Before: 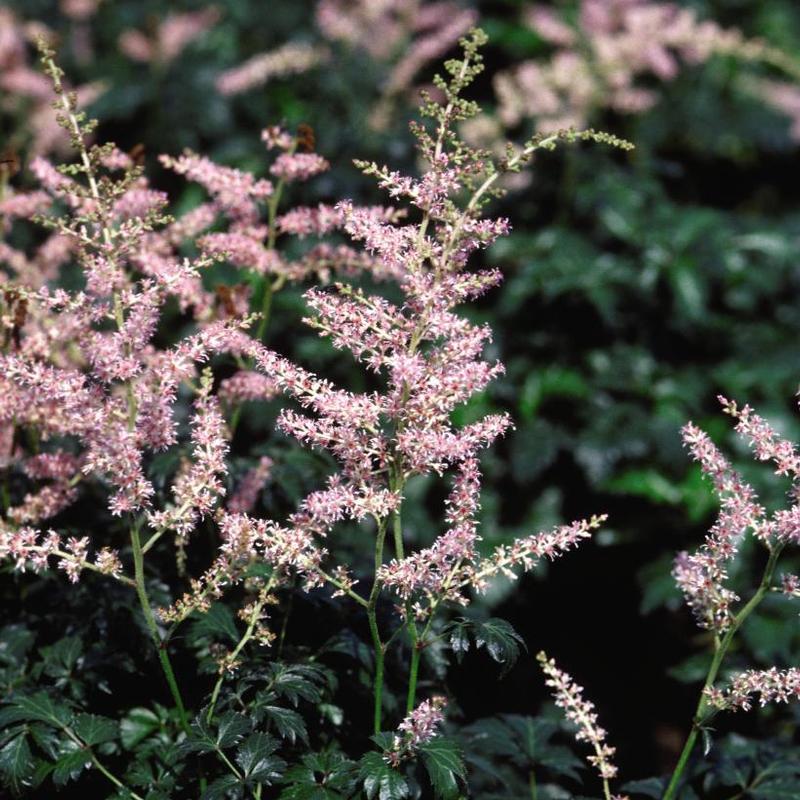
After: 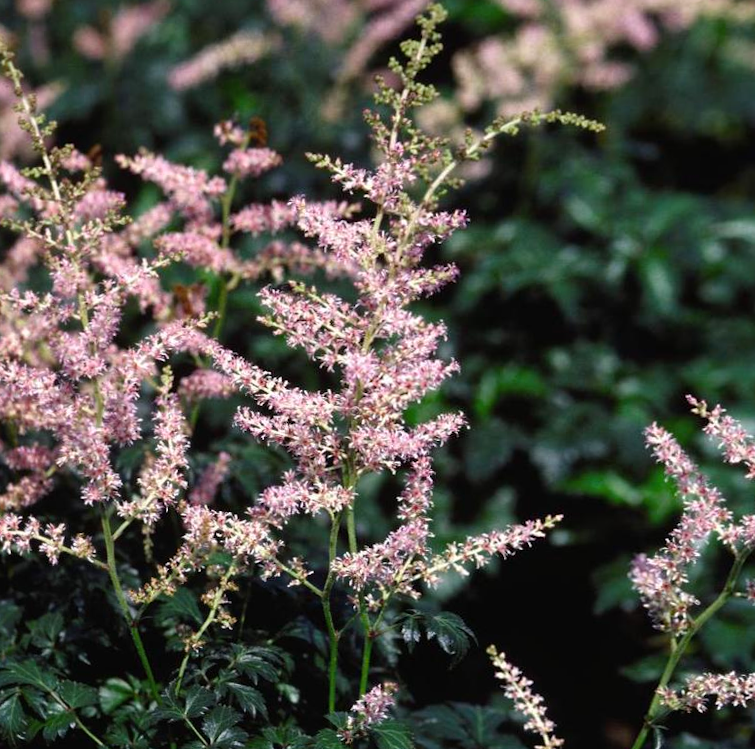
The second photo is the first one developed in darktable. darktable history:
rotate and perspective: rotation 0.062°, lens shift (vertical) 0.115, lens shift (horizontal) -0.133, crop left 0.047, crop right 0.94, crop top 0.061, crop bottom 0.94
contrast brightness saturation: saturation -0.17
tone equalizer: on, module defaults
color balance rgb: perceptual saturation grading › global saturation 30%, global vibrance 20%
